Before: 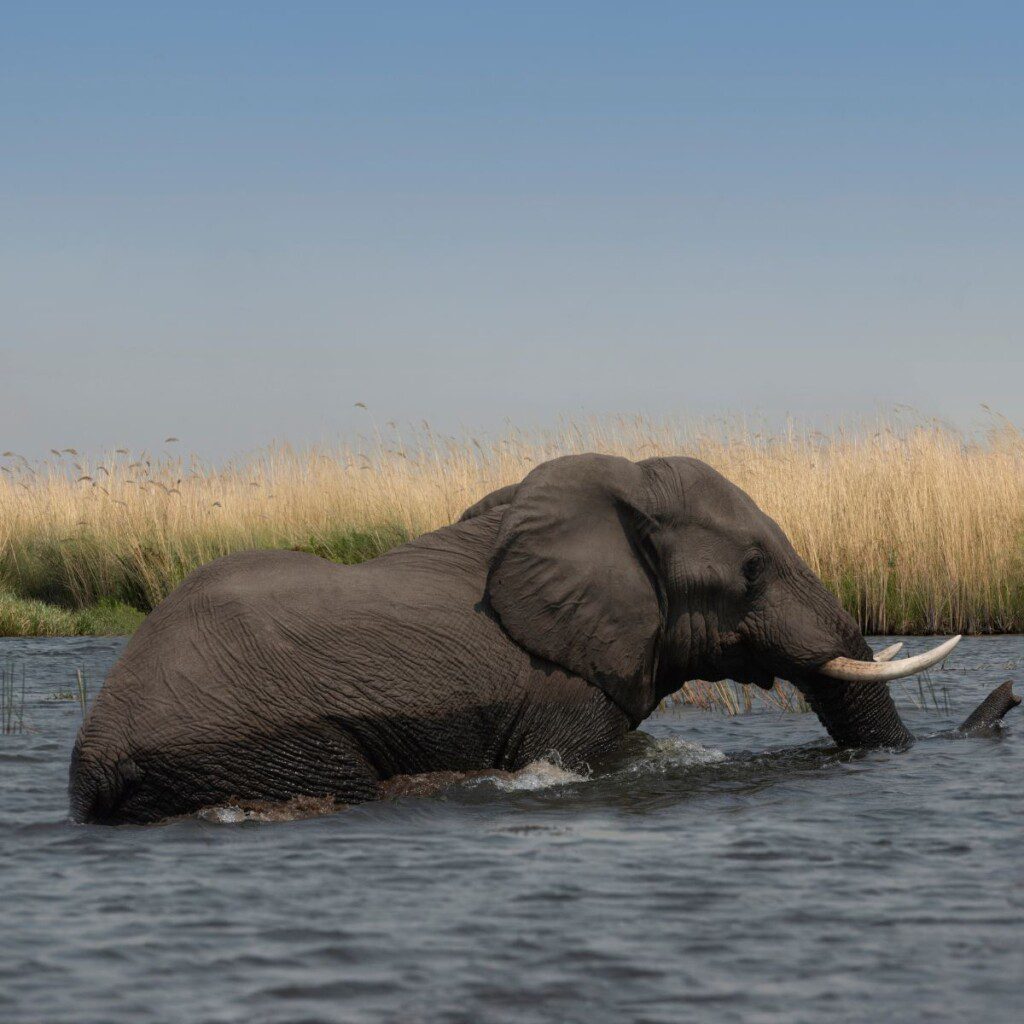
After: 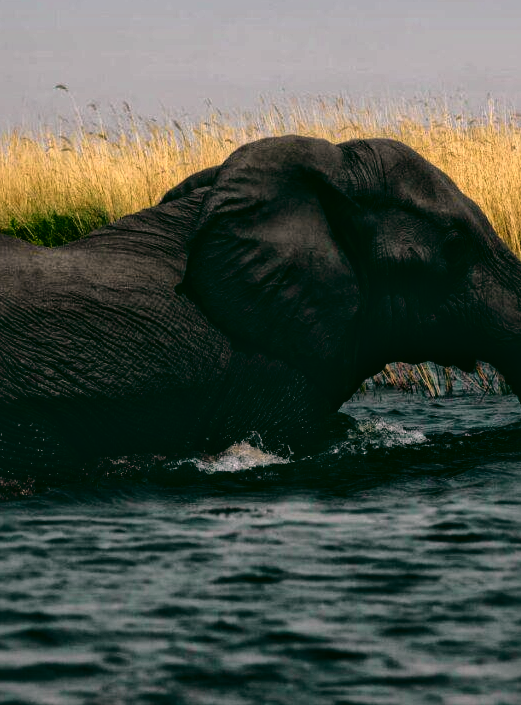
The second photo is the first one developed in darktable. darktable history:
crop and rotate: left 29.237%, top 31.152%, right 19.807%
local contrast: mode bilateral grid, contrast 20, coarseness 19, detail 163%, midtone range 0.2
color balance: lift [1.016, 0.983, 1, 1.017], gamma [0.78, 1.018, 1.043, 0.957], gain [0.786, 1.063, 0.937, 1.017], input saturation 118.26%, contrast 13.43%, contrast fulcrum 21.62%, output saturation 82.76%
tone curve: curves: ch0 [(0, 0.022) (0.177, 0.086) (0.392, 0.438) (0.704, 0.844) (0.858, 0.938) (1, 0.981)]; ch1 [(0, 0) (0.402, 0.36) (0.476, 0.456) (0.498, 0.501) (0.518, 0.521) (0.58, 0.598) (0.619, 0.65) (0.692, 0.737) (1, 1)]; ch2 [(0, 0) (0.415, 0.438) (0.483, 0.499) (0.503, 0.507) (0.526, 0.537) (0.563, 0.624) (0.626, 0.714) (0.699, 0.753) (0.997, 0.858)], color space Lab, independent channels
